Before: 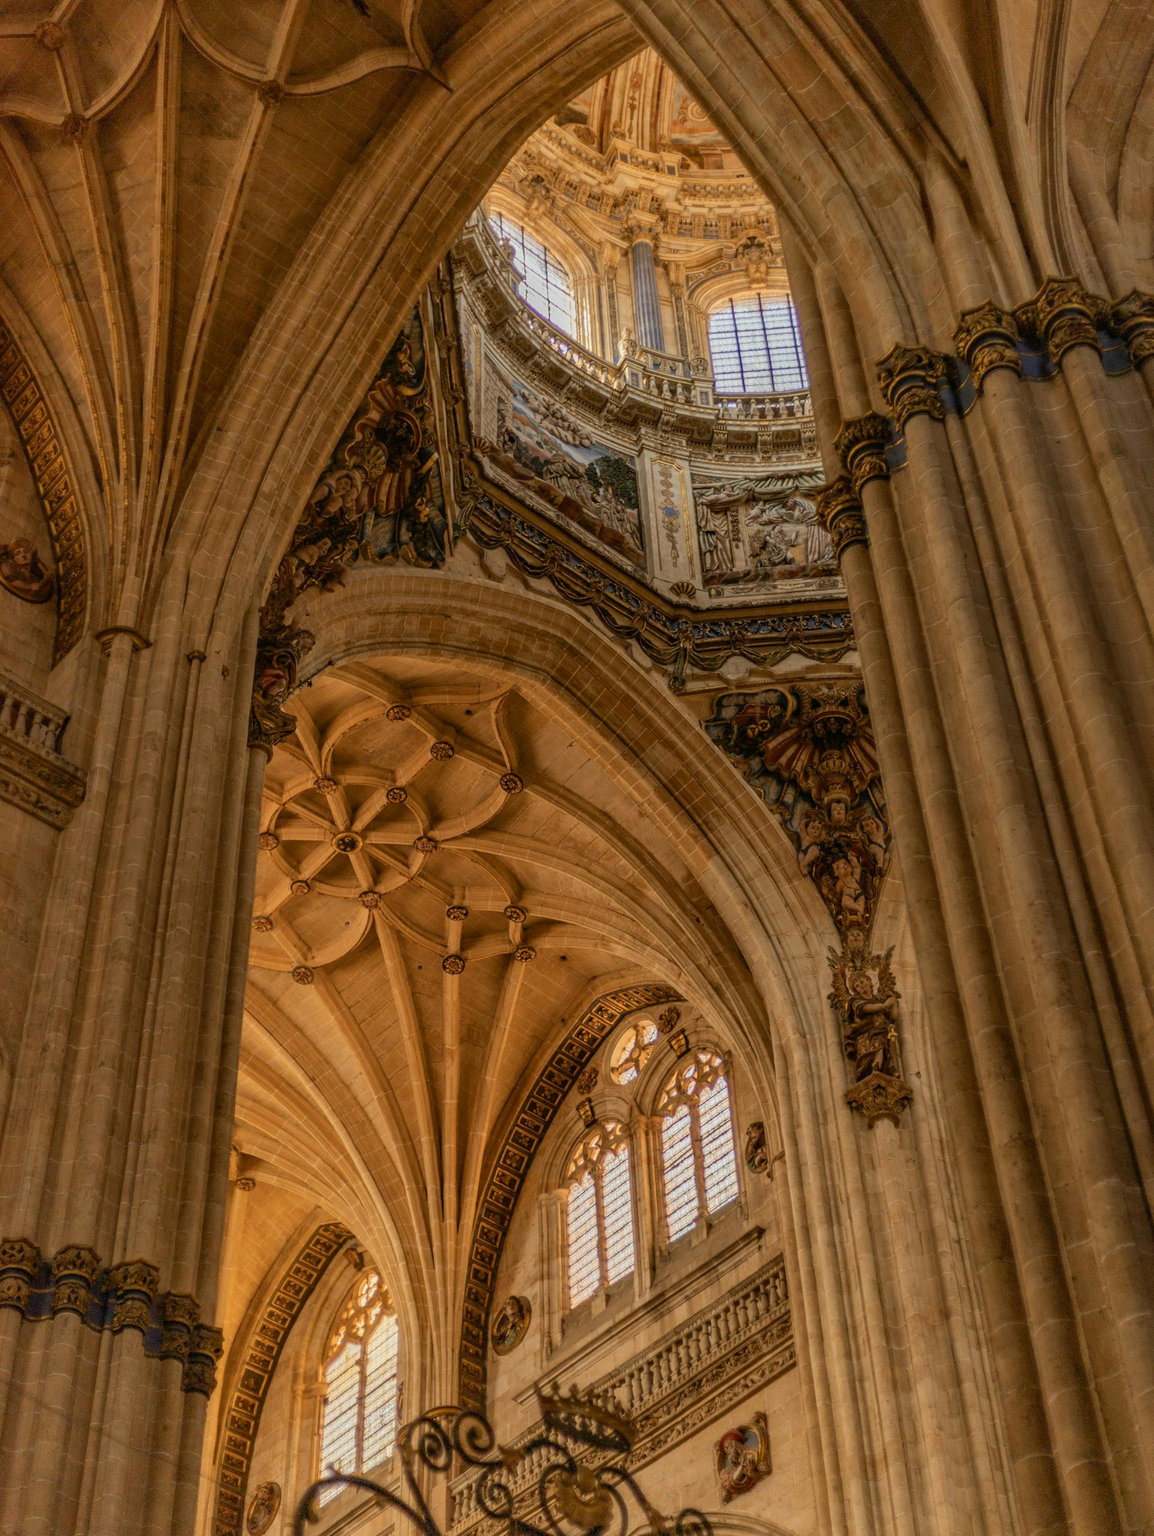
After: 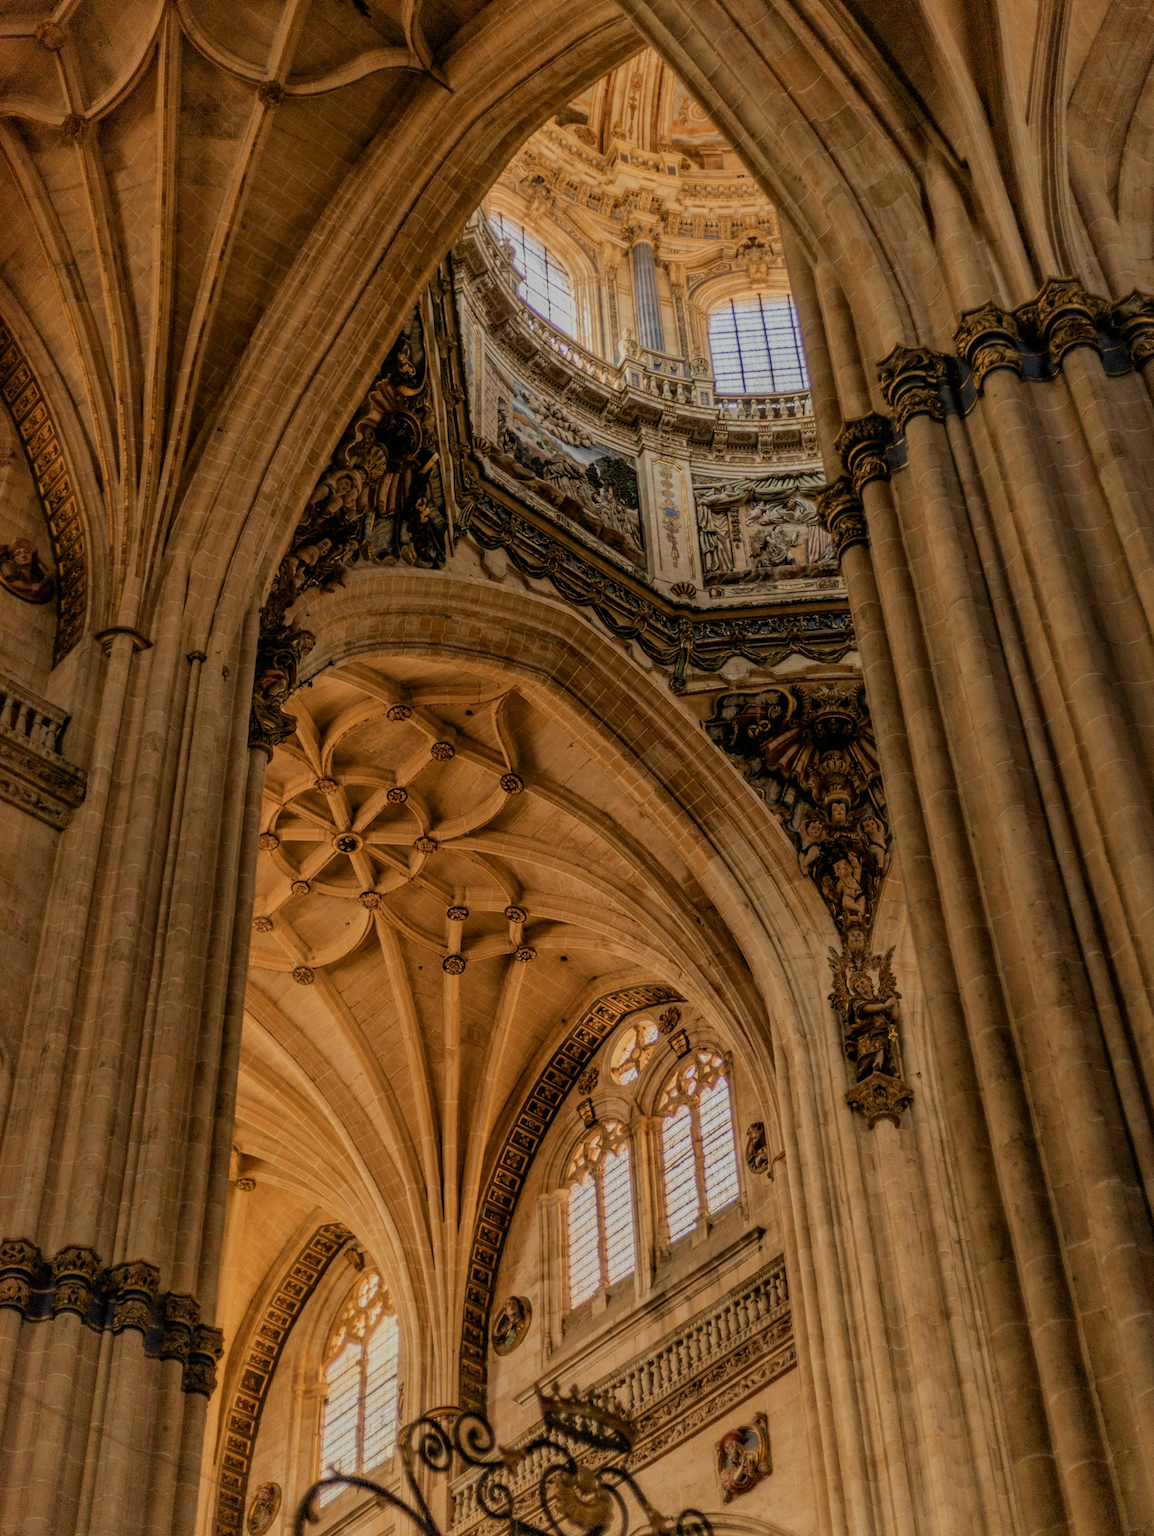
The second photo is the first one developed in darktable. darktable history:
filmic rgb: black relative exposure -9.36 EV, white relative exposure 6.82 EV, hardness 3.1, contrast 1.059
